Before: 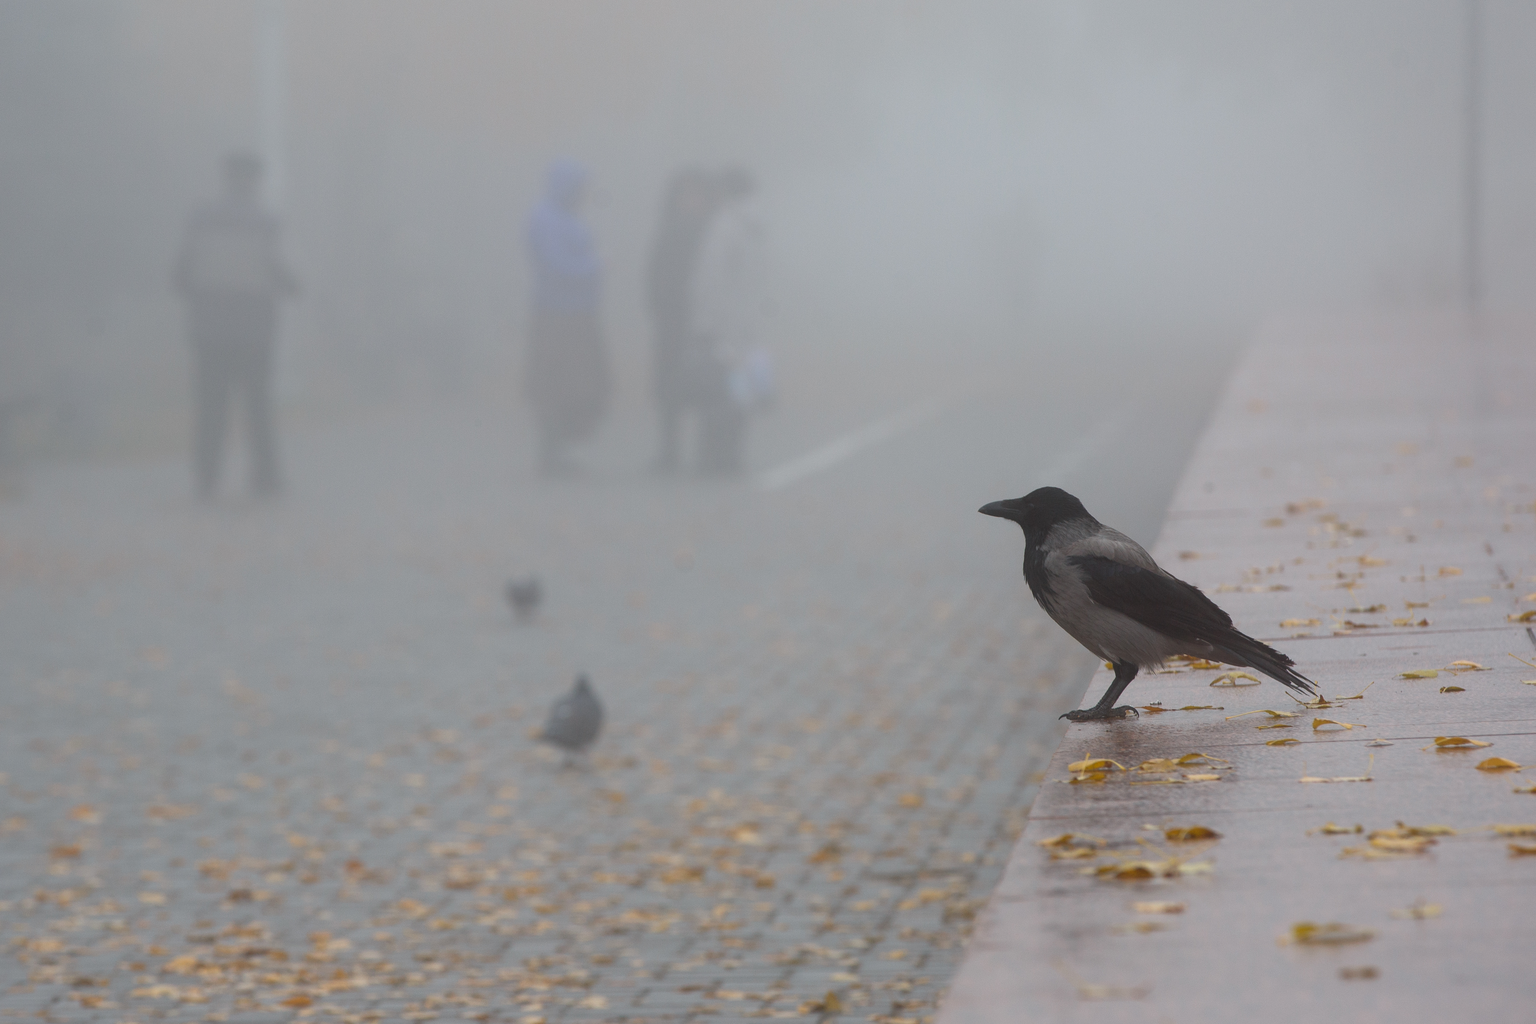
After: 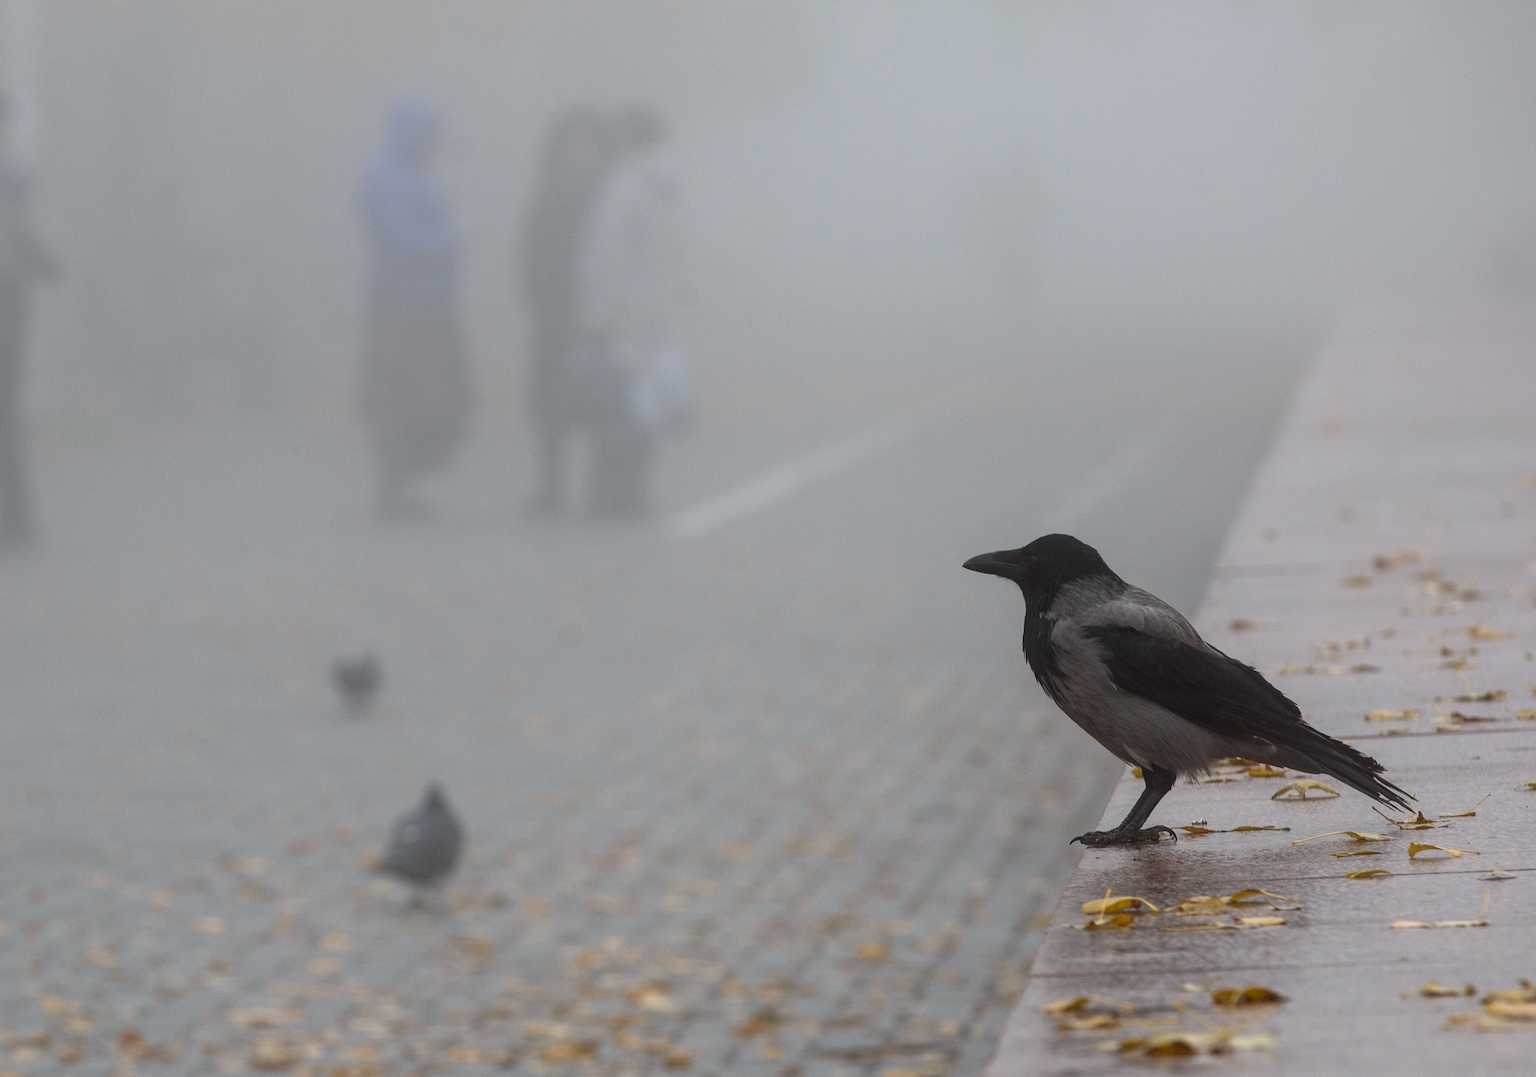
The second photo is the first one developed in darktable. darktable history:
crop: left 16.706%, top 8.494%, right 8.285%, bottom 12.541%
local contrast: detail 139%
